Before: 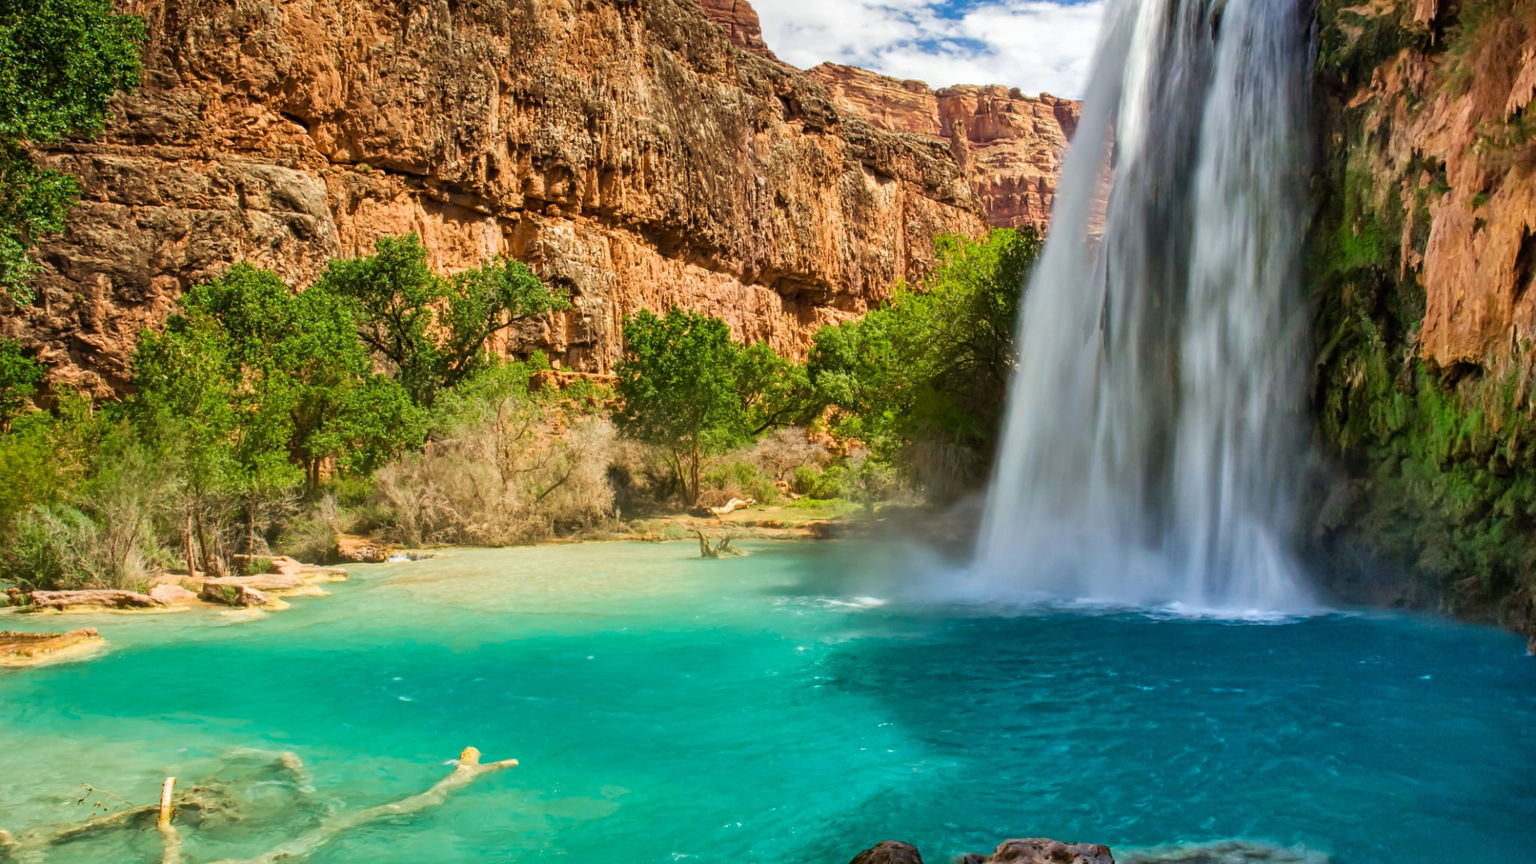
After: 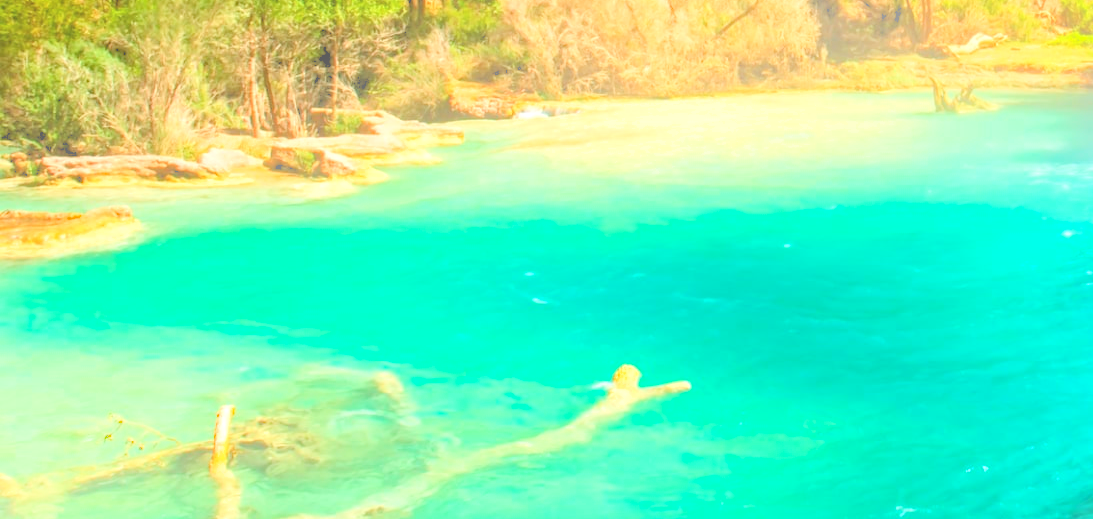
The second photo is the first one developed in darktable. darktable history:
haze removal: compatibility mode true, adaptive false
bloom: on, module defaults
crop and rotate: top 54.778%, right 46.61%, bottom 0.159%
rgb levels: levels [[0.027, 0.429, 0.996], [0, 0.5, 1], [0, 0.5, 1]]
exposure: exposure 0.6 EV, compensate highlight preservation false
white balance: emerald 1
shadows and highlights: shadows 49, highlights -41, soften with gaussian
